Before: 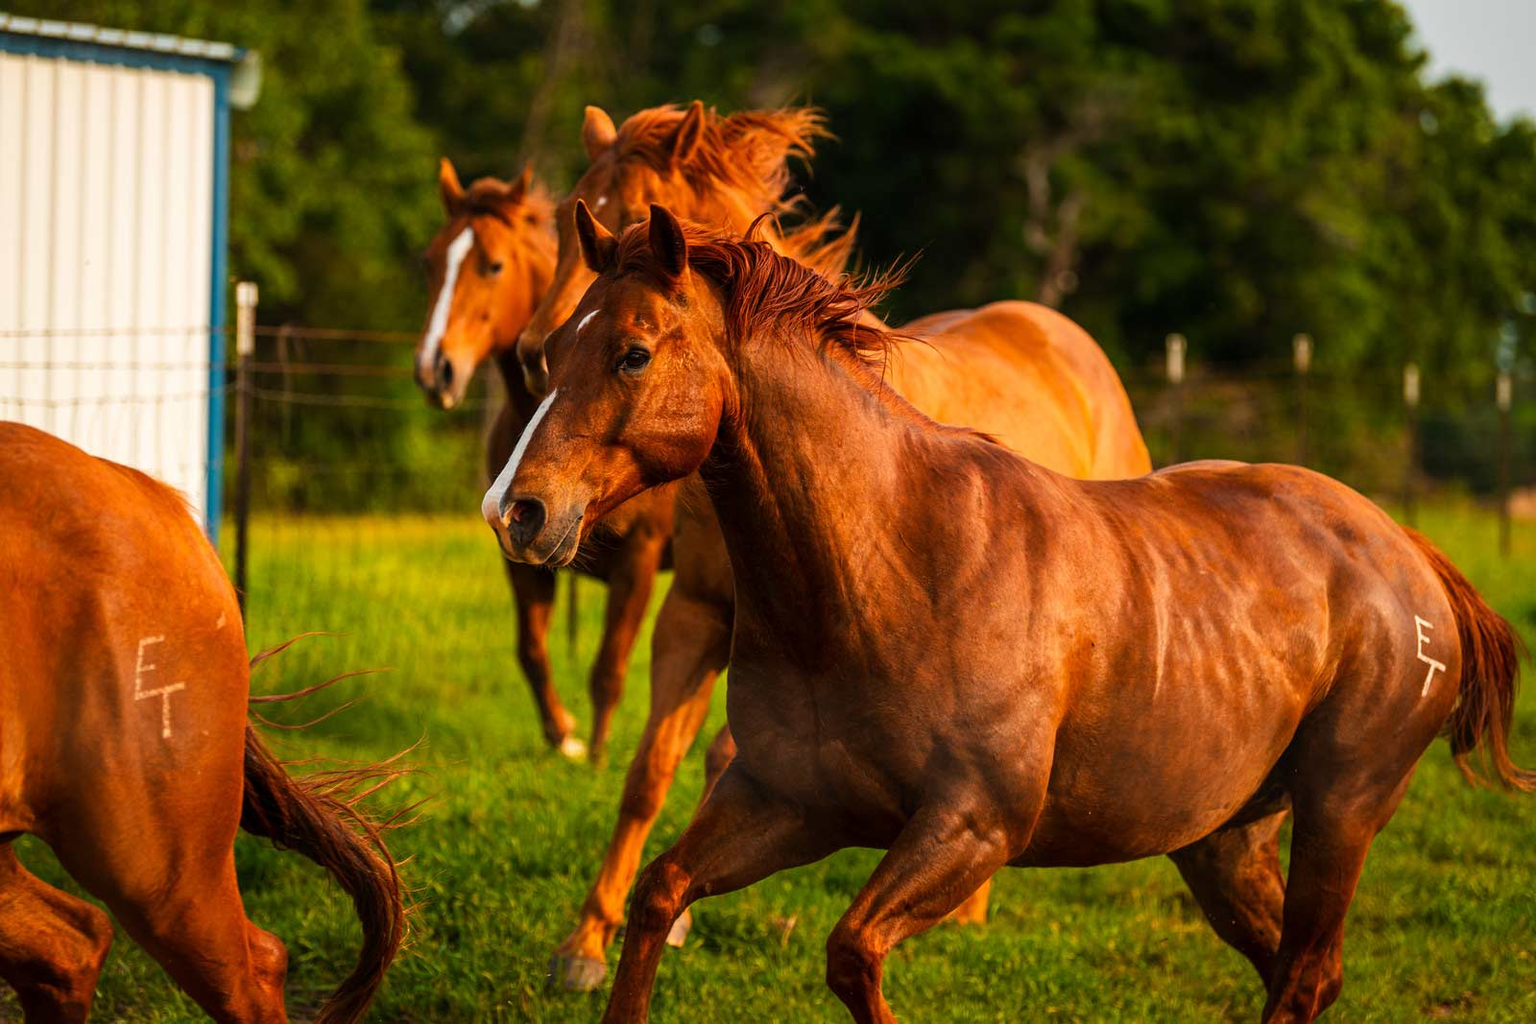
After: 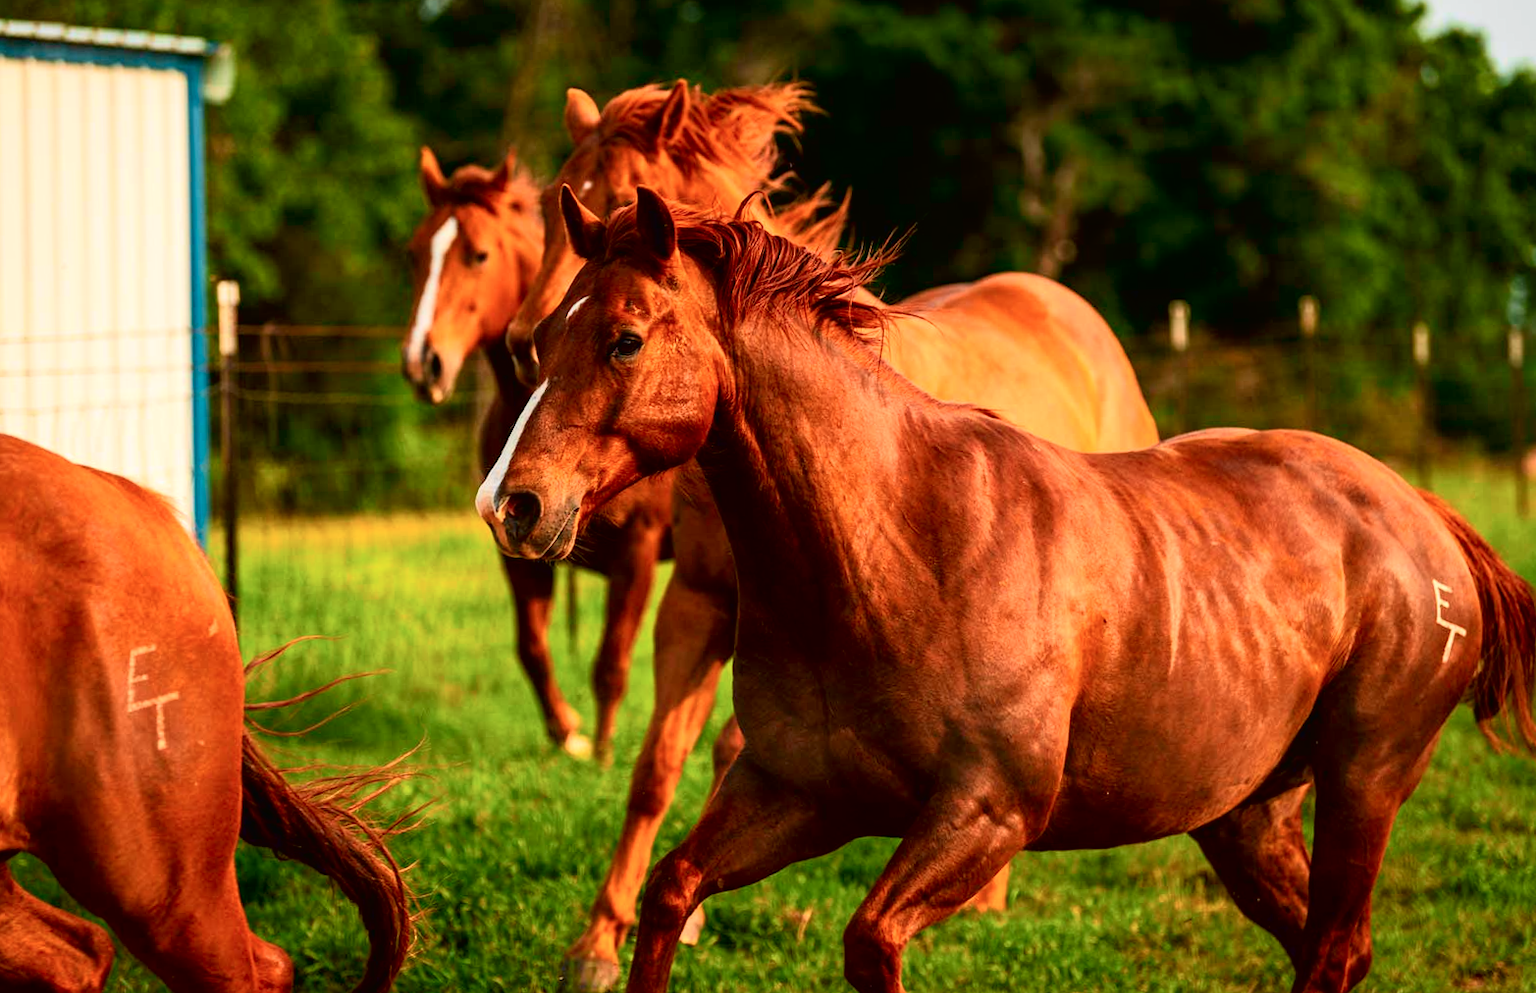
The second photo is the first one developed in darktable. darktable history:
rotate and perspective: rotation -2°, crop left 0.022, crop right 0.978, crop top 0.049, crop bottom 0.951
tone curve: curves: ch0 [(0, 0.013) (0.054, 0.018) (0.205, 0.191) (0.289, 0.292) (0.39, 0.424) (0.493, 0.551) (0.647, 0.752) (0.796, 0.887) (1, 0.998)]; ch1 [(0, 0) (0.371, 0.339) (0.477, 0.452) (0.494, 0.495) (0.501, 0.501) (0.51, 0.516) (0.54, 0.557) (0.572, 0.605) (0.66, 0.701) (0.783, 0.804) (1, 1)]; ch2 [(0, 0) (0.32, 0.281) (0.403, 0.399) (0.441, 0.428) (0.47, 0.469) (0.498, 0.496) (0.524, 0.543) (0.551, 0.579) (0.633, 0.665) (0.7, 0.711) (1, 1)], color space Lab, independent channels, preserve colors none
